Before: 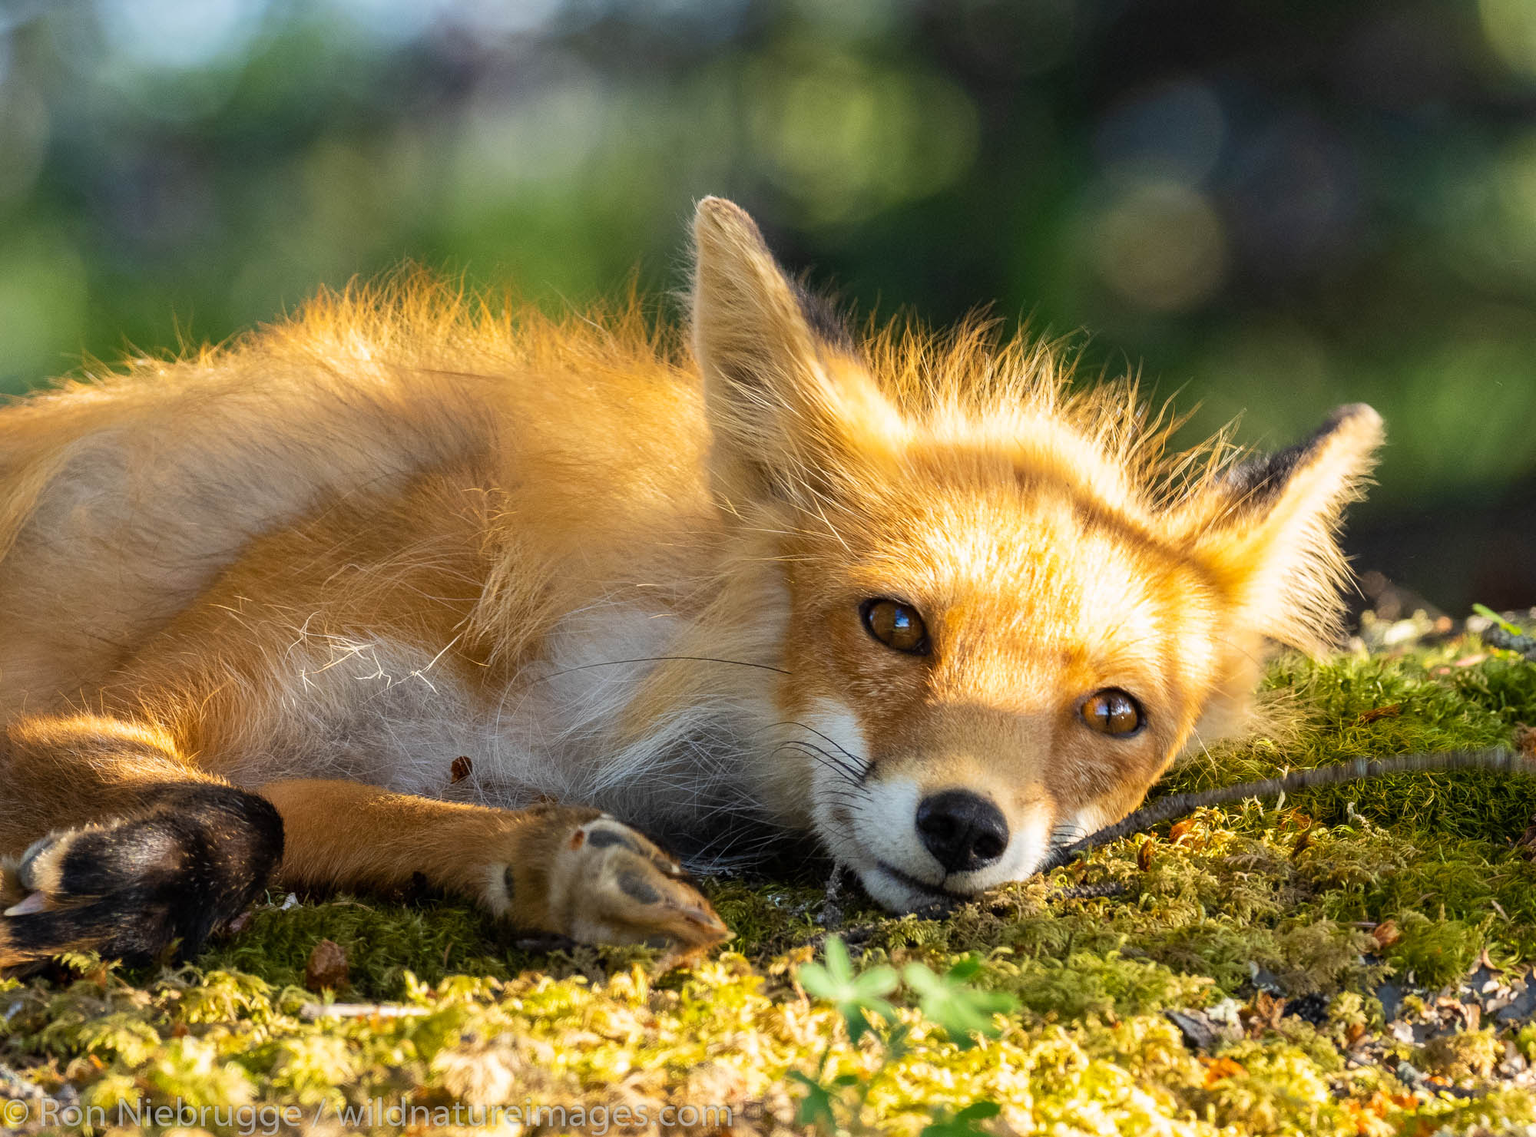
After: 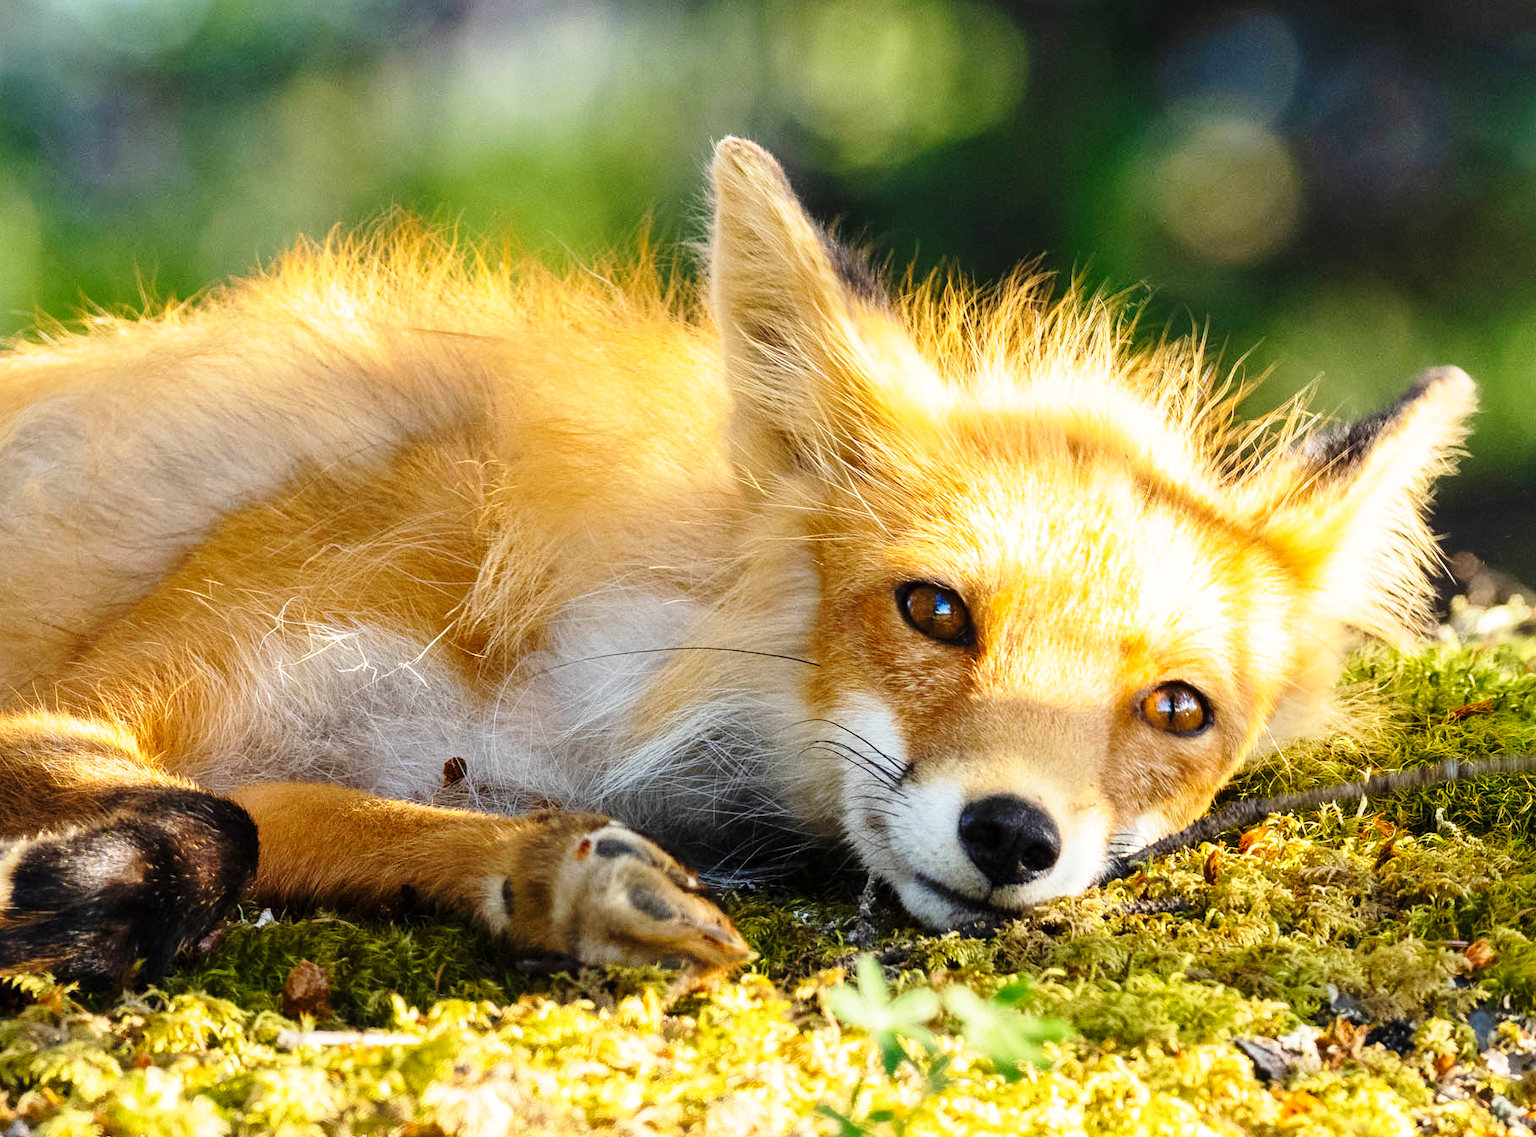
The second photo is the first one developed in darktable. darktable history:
crop: left 3.305%, top 6.436%, right 6.389%, bottom 3.258%
base curve: curves: ch0 [(0, 0) (0.028, 0.03) (0.121, 0.232) (0.46, 0.748) (0.859, 0.968) (1, 1)], preserve colors none
